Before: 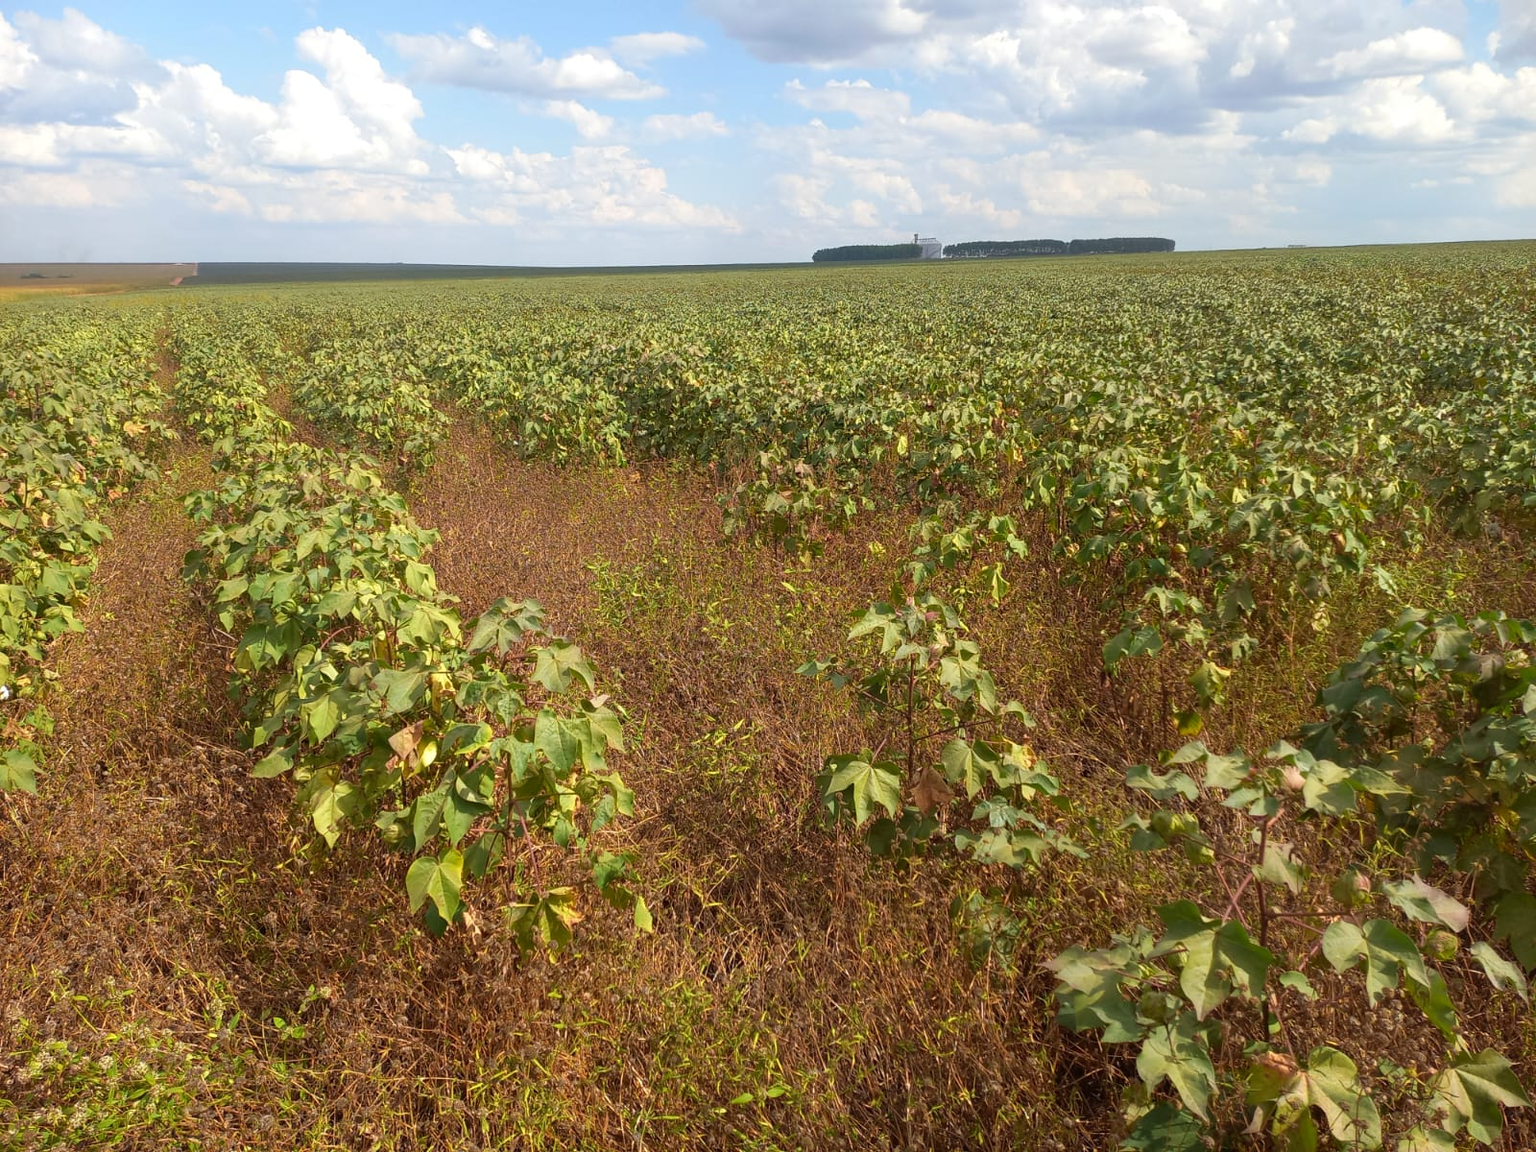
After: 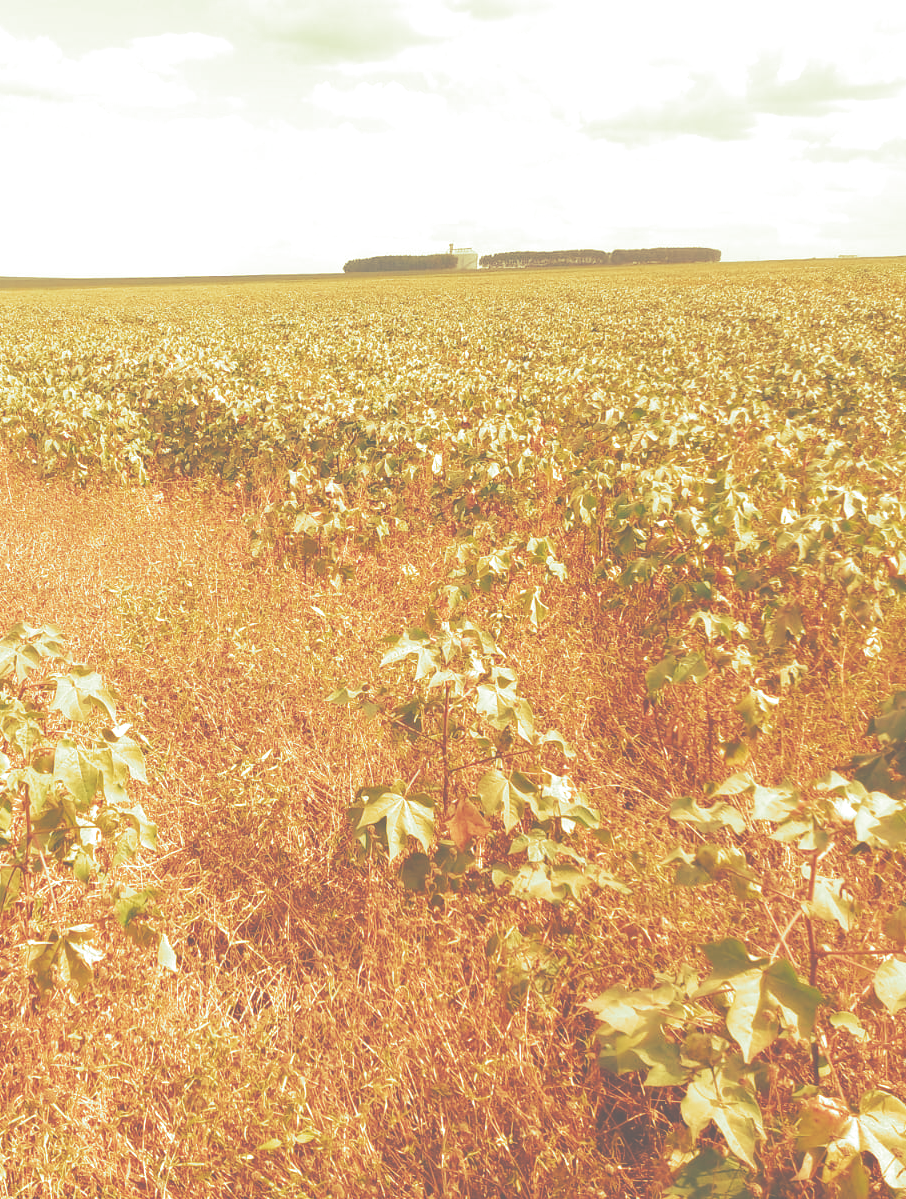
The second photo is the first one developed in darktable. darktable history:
color correction: highlights a* -2.73, highlights b* -2.09, shadows a* 2.41, shadows b* 2.73
color balance rgb: perceptual saturation grading › global saturation 20%, global vibrance 20%
tone curve: curves: ch0 [(0, 0) (0.003, 0.019) (0.011, 0.022) (0.025, 0.029) (0.044, 0.041) (0.069, 0.06) (0.1, 0.09) (0.136, 0.123) (0.177, 0.163) (0.224, 0.206) (0.277, 0.268) (0.335, 0.35) (0.399, 0.436) (0.468, 0.526) (0.543, 0.624) (0.623, 0.713) (0.709, 0.779) (0.801, 0.845) (0.898, 0.912) (1, 1)], preserve colors none
exposure: black level correction -0.071, exposure 0.5 EV, compensate highlight preservation false
white balance: red 1.467, blue 0.684
crop: left 31.458%, top 0%, right 11.876%
split-toning: shadows › hue 290.82°, shadows › saturation 0.34, highlights › saturation 0.38, balance 0, compress 50%
